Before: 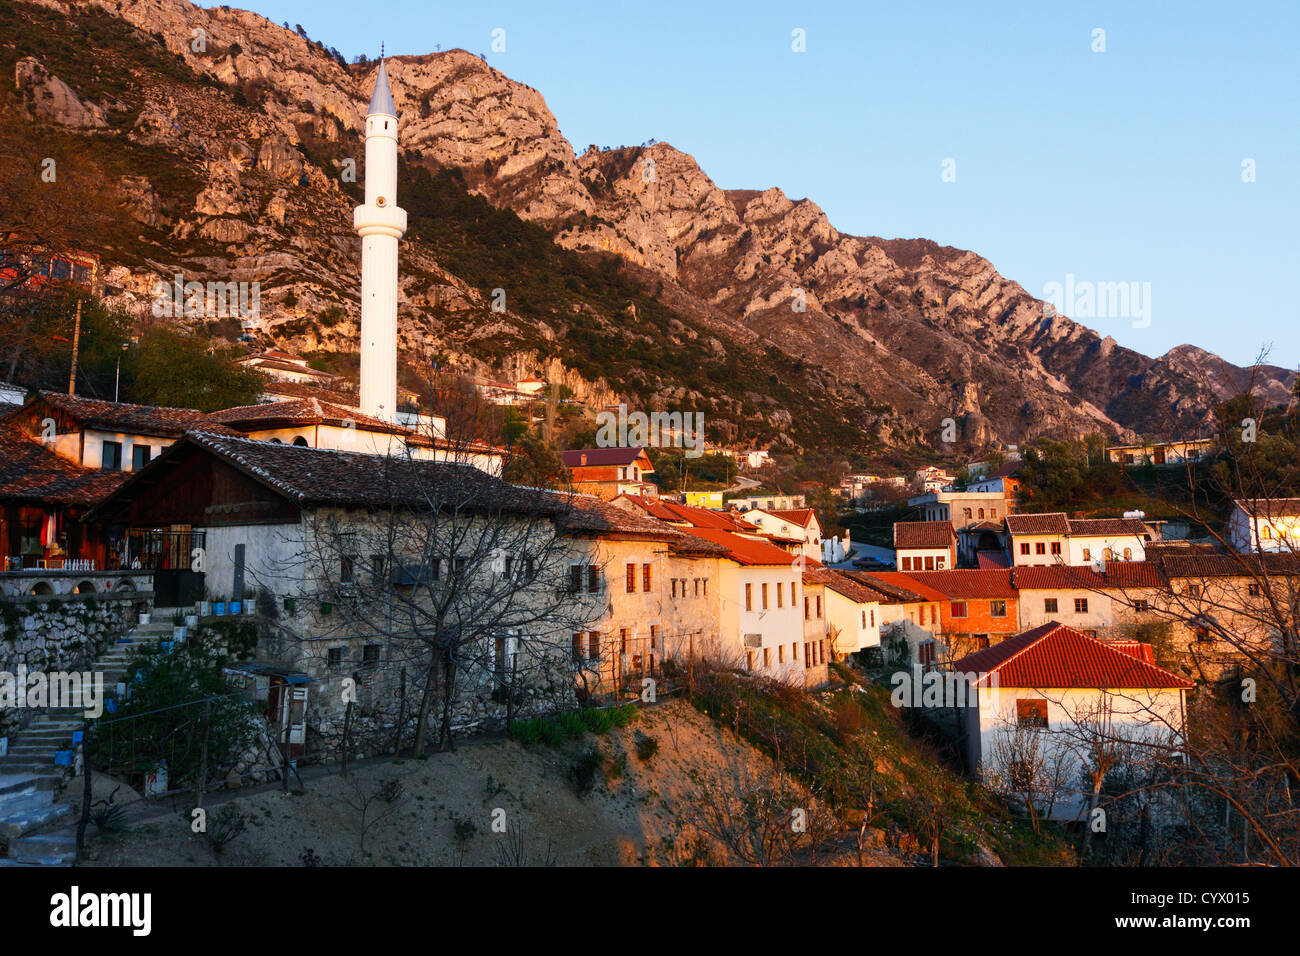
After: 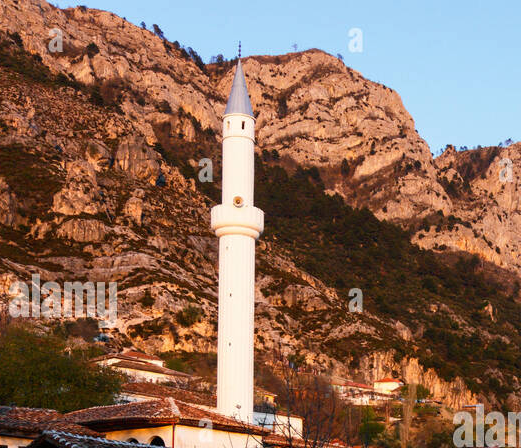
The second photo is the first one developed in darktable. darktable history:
levels: mode automatic, levels [0.031, 0.5, 0.969]
tone equalizer: edges refinement/feathering 500, mask exposure compensation -1.57 EV, preserve details no
crop and rotate: left 11.029%, top 0.059%, right 48.866%, bottom 53.007%
